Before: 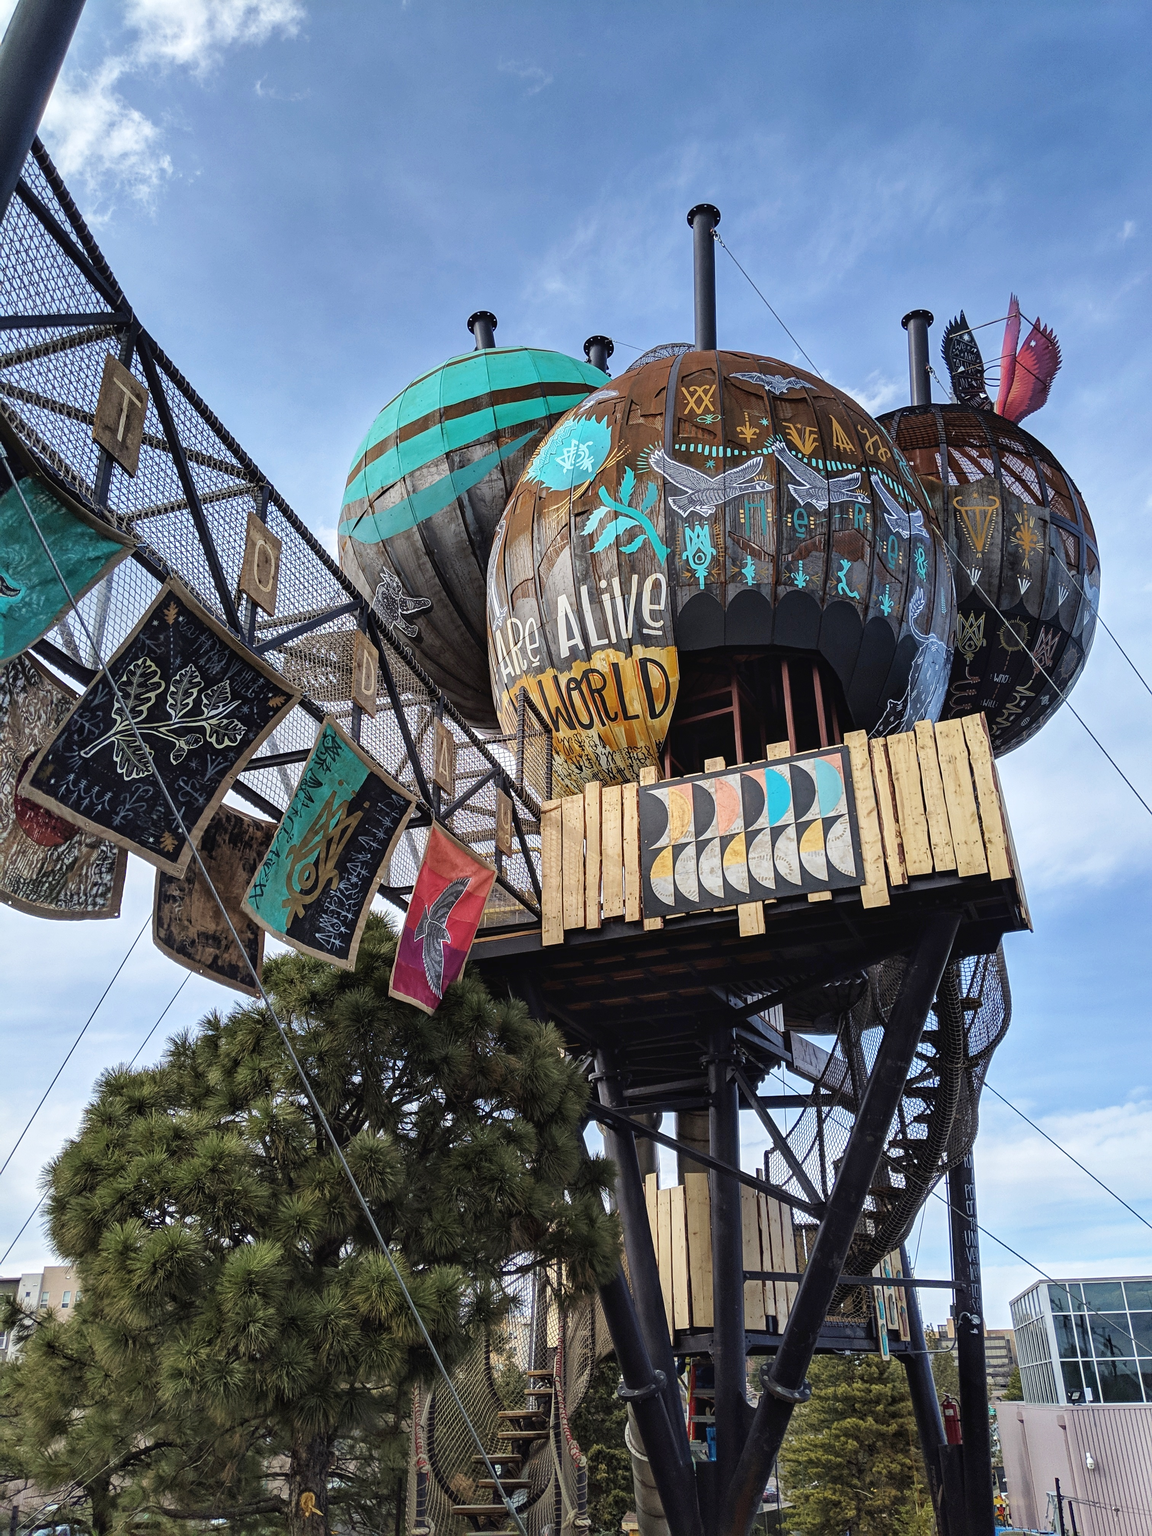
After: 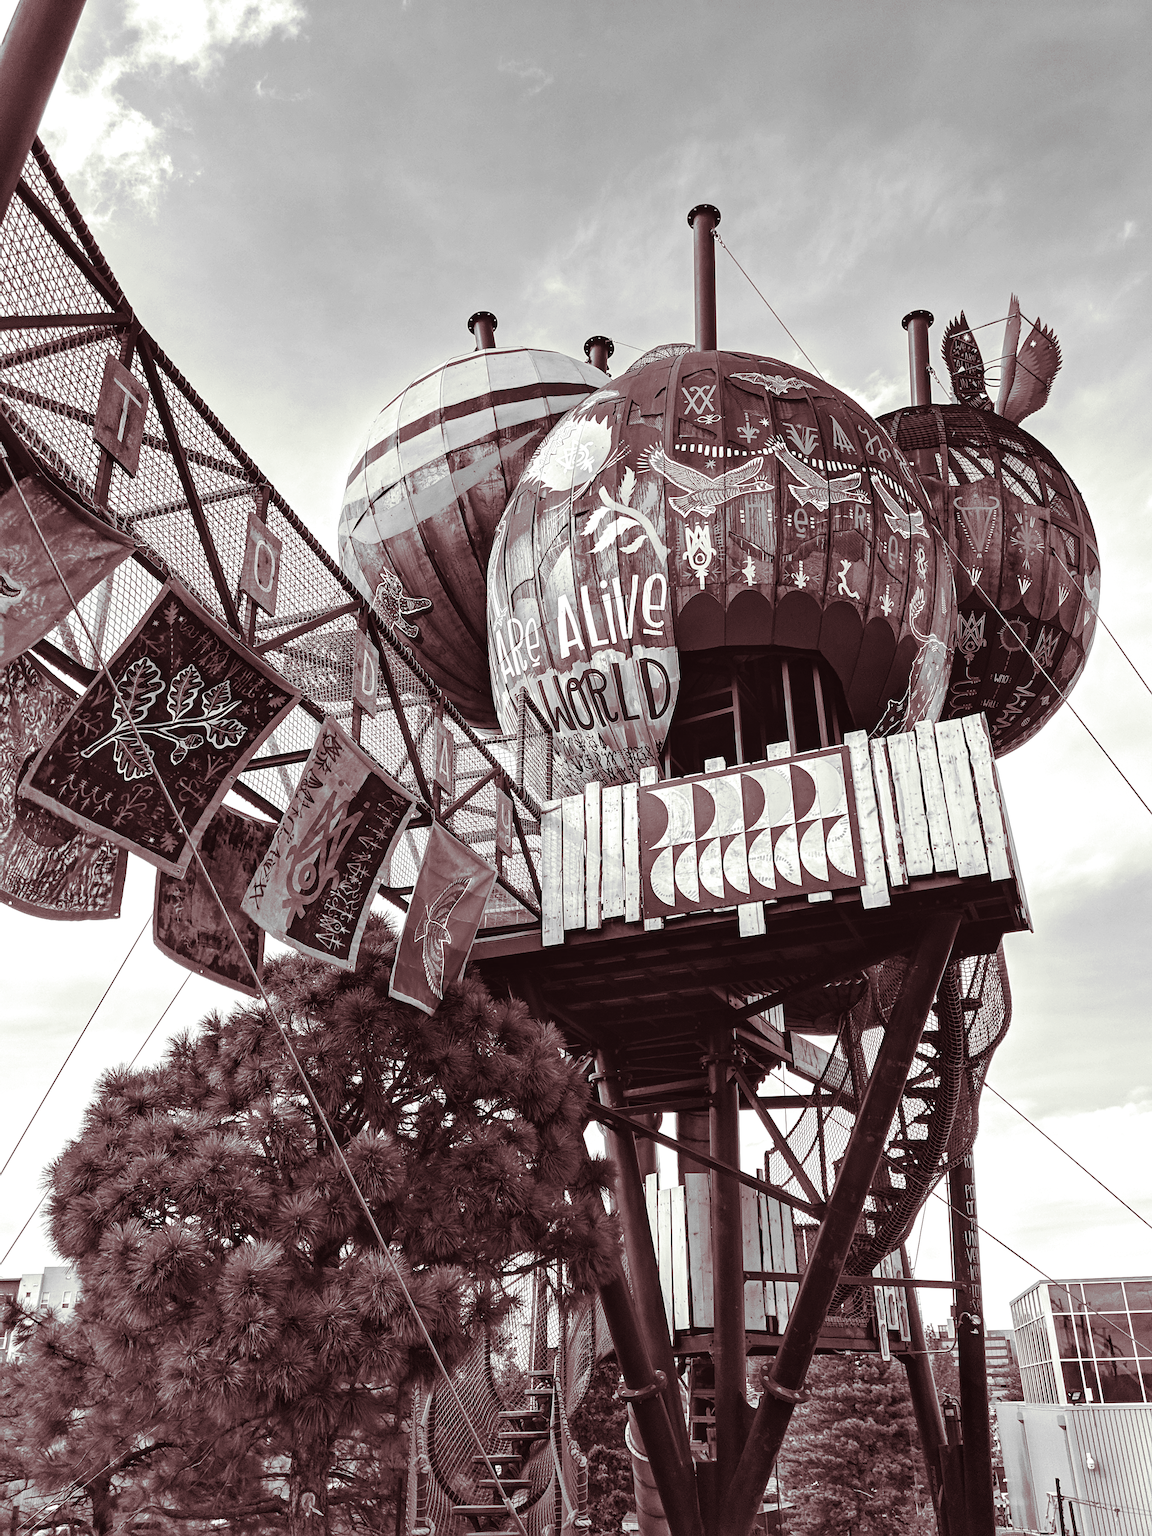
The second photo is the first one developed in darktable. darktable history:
monochrome: on, module defaults
contrast brightness saturation: saturation -0.05
white balance: red 0.766, blue 1.537
exposure: exposure 0.6 EV, compensate highlight preservation false
split-toning: on, module defaults
